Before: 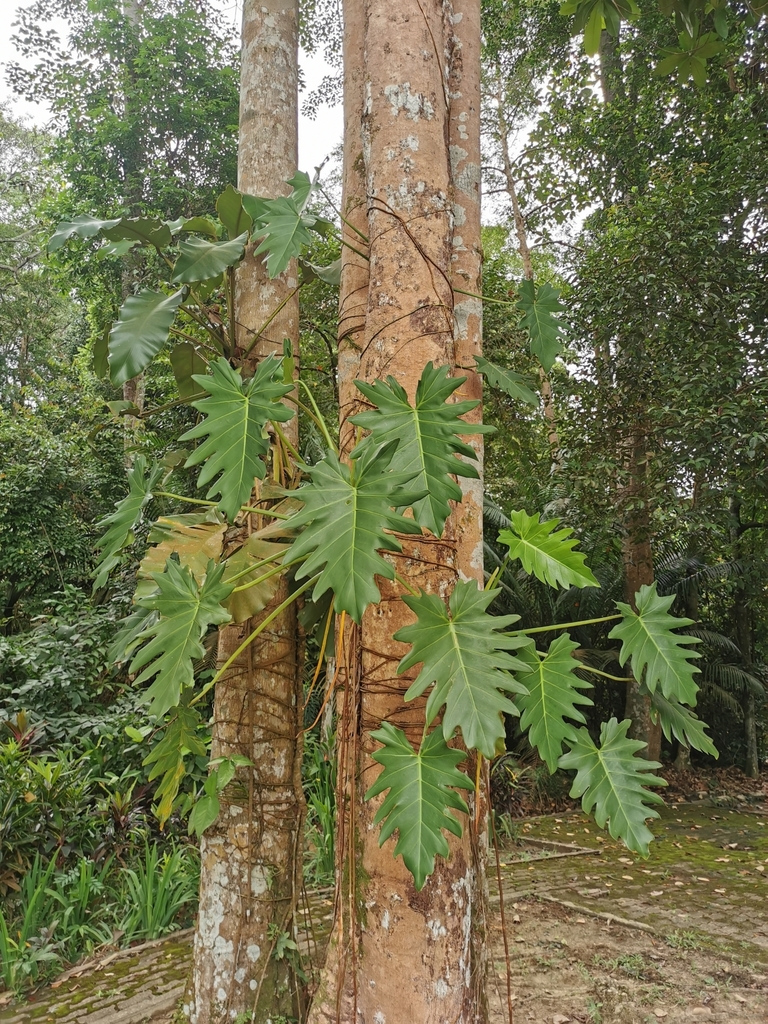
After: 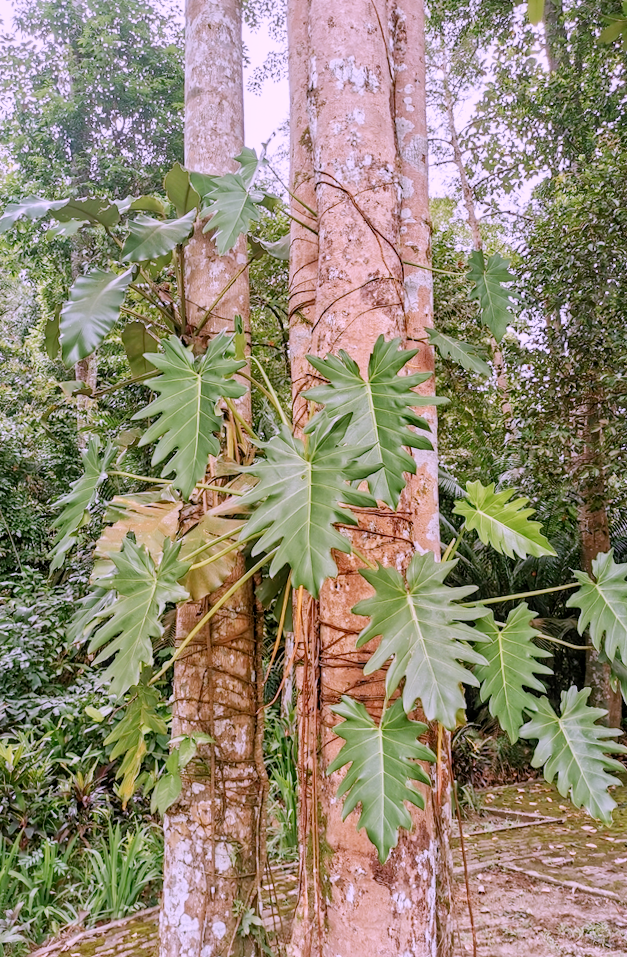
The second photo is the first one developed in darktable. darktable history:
tone curve: curves: ch0 [(0, 0) (0.003, 0.003) (0.011, 0.012) (0.025, 0.027) (0.044, 0.048) (0.069, 0.076) (0.1, 0.109) (0.136, 0.148) (0.177, 0.194) (0.224, 0.245) (0.277, 0.303) (0.335, 0.366) (0.399, 0.436) (0.468, 0.511) (0.543, 0.593) (0.623, 0.681) (0.709, 0.775) (0.801, 0.875) (0.898, 0.954) (1, 1)], preserve colors none
exposure: black level correction 0.001, exposure 0.499 EV, compensate exposure bias true, compensate highlight preservation false
color correction: highlights a* 15.24, highlights b* -25.47
sharpen: radius 2.921, amount 0.88, threshold 47.055
crop and rotate: angle 1.38°, left 4.544%, top 1.106%, right 11.099%, bottom 2.428%
filmic rgb: middle gray luminance 29.8%, black relative exposure -8.97 EV, white relative exposure 7 EV, target black luminance 0%, hardness 2.97, latitude 2.23%, contrast 0.96, highlights saturation mix 5.42%, shadows ↔ highlights balance 12.64%, preserve chrominance no, color science v5 (2021)
local contrast: on, module defaults
